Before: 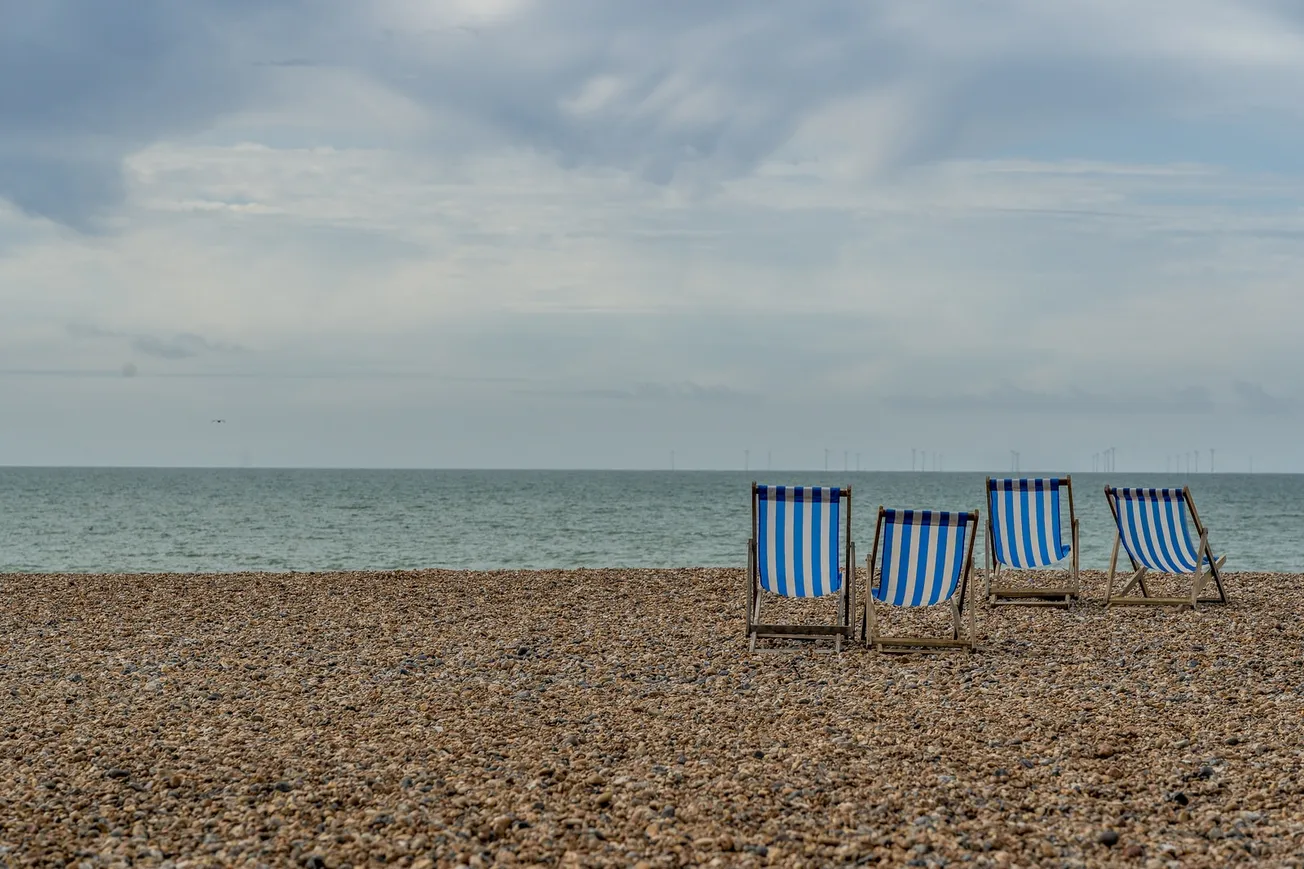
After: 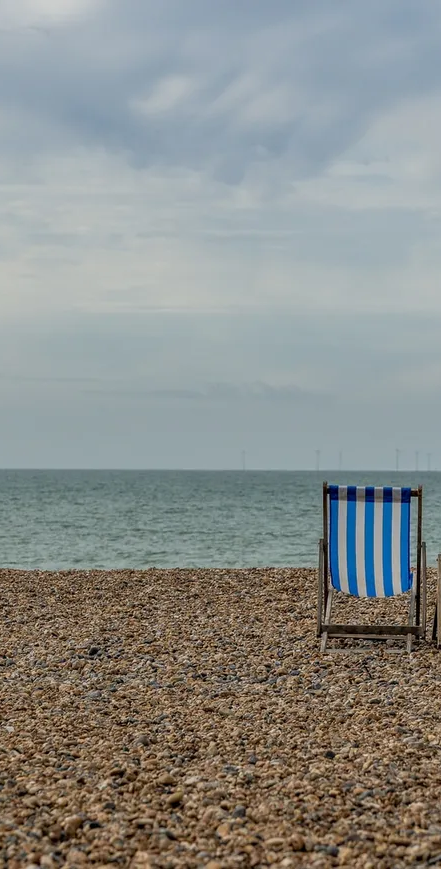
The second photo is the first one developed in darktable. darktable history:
crop: left 32.929%, right 33.203%
